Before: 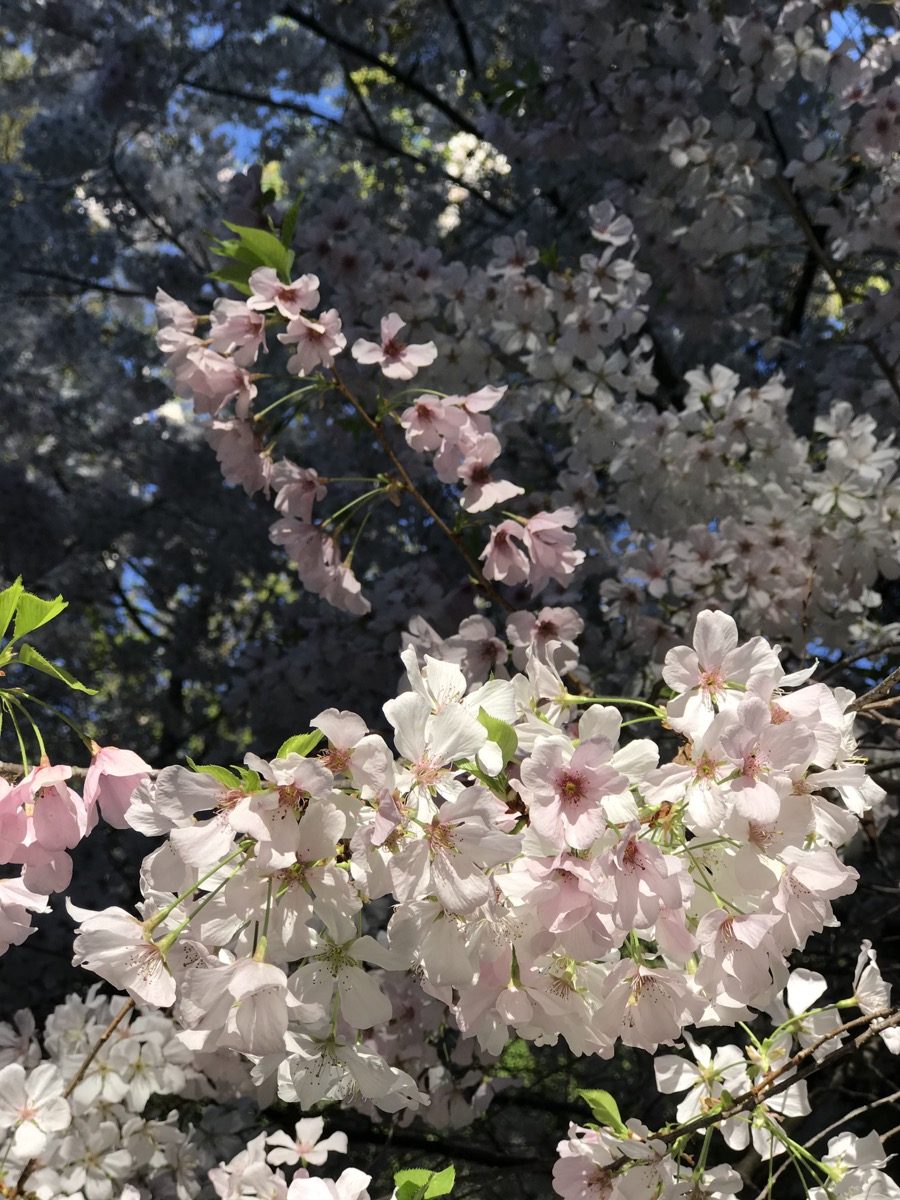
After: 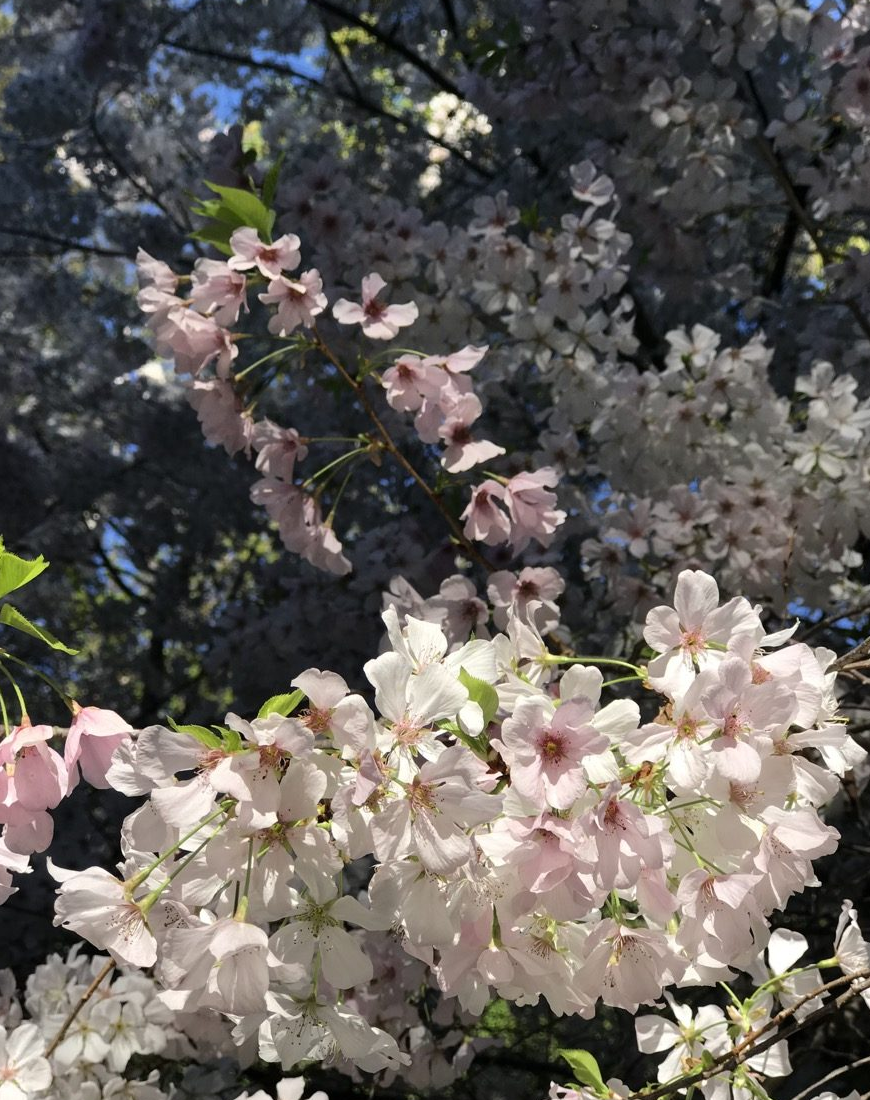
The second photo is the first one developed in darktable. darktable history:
crop: left 2.149%, top 3.349%, right 1.095%, bottom 4.966%
